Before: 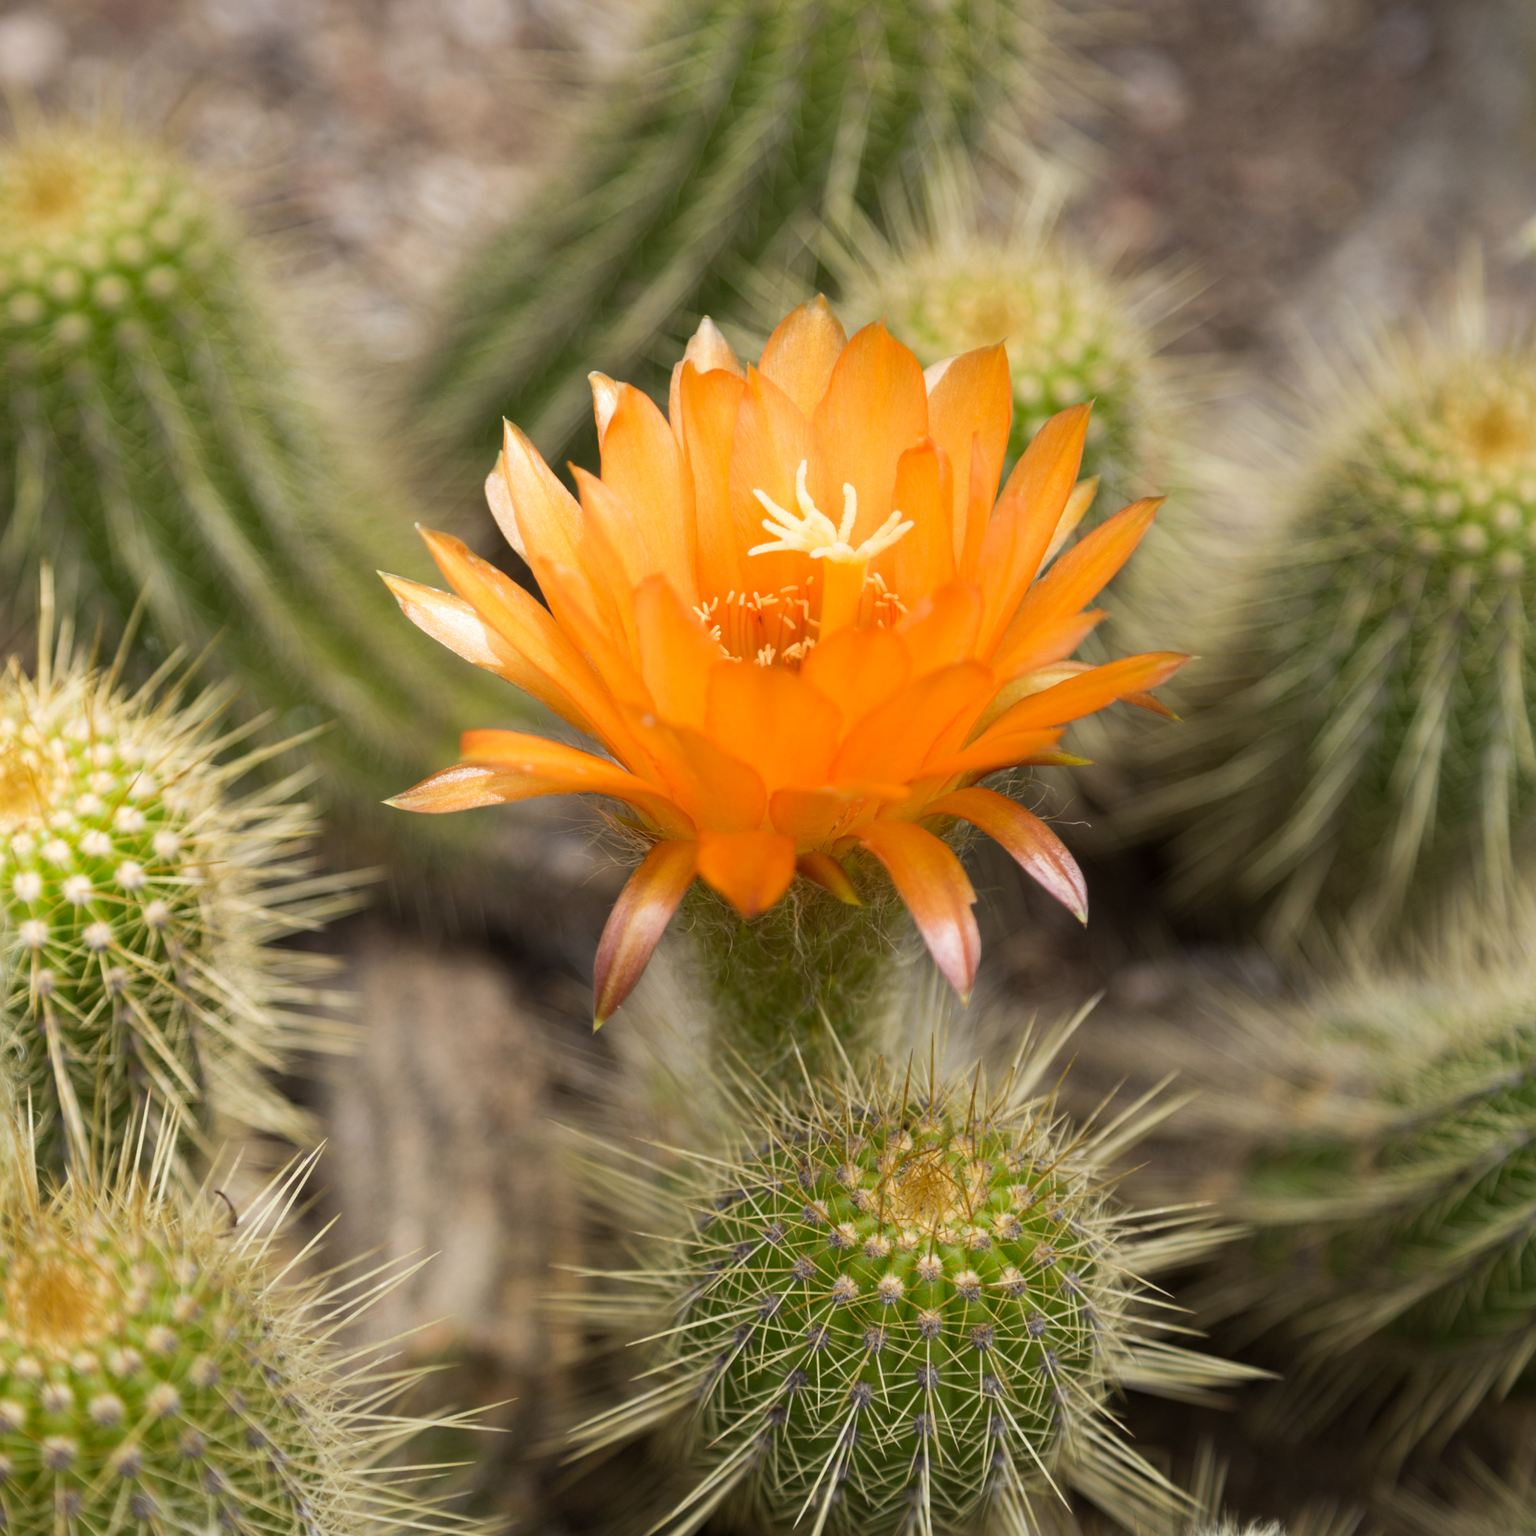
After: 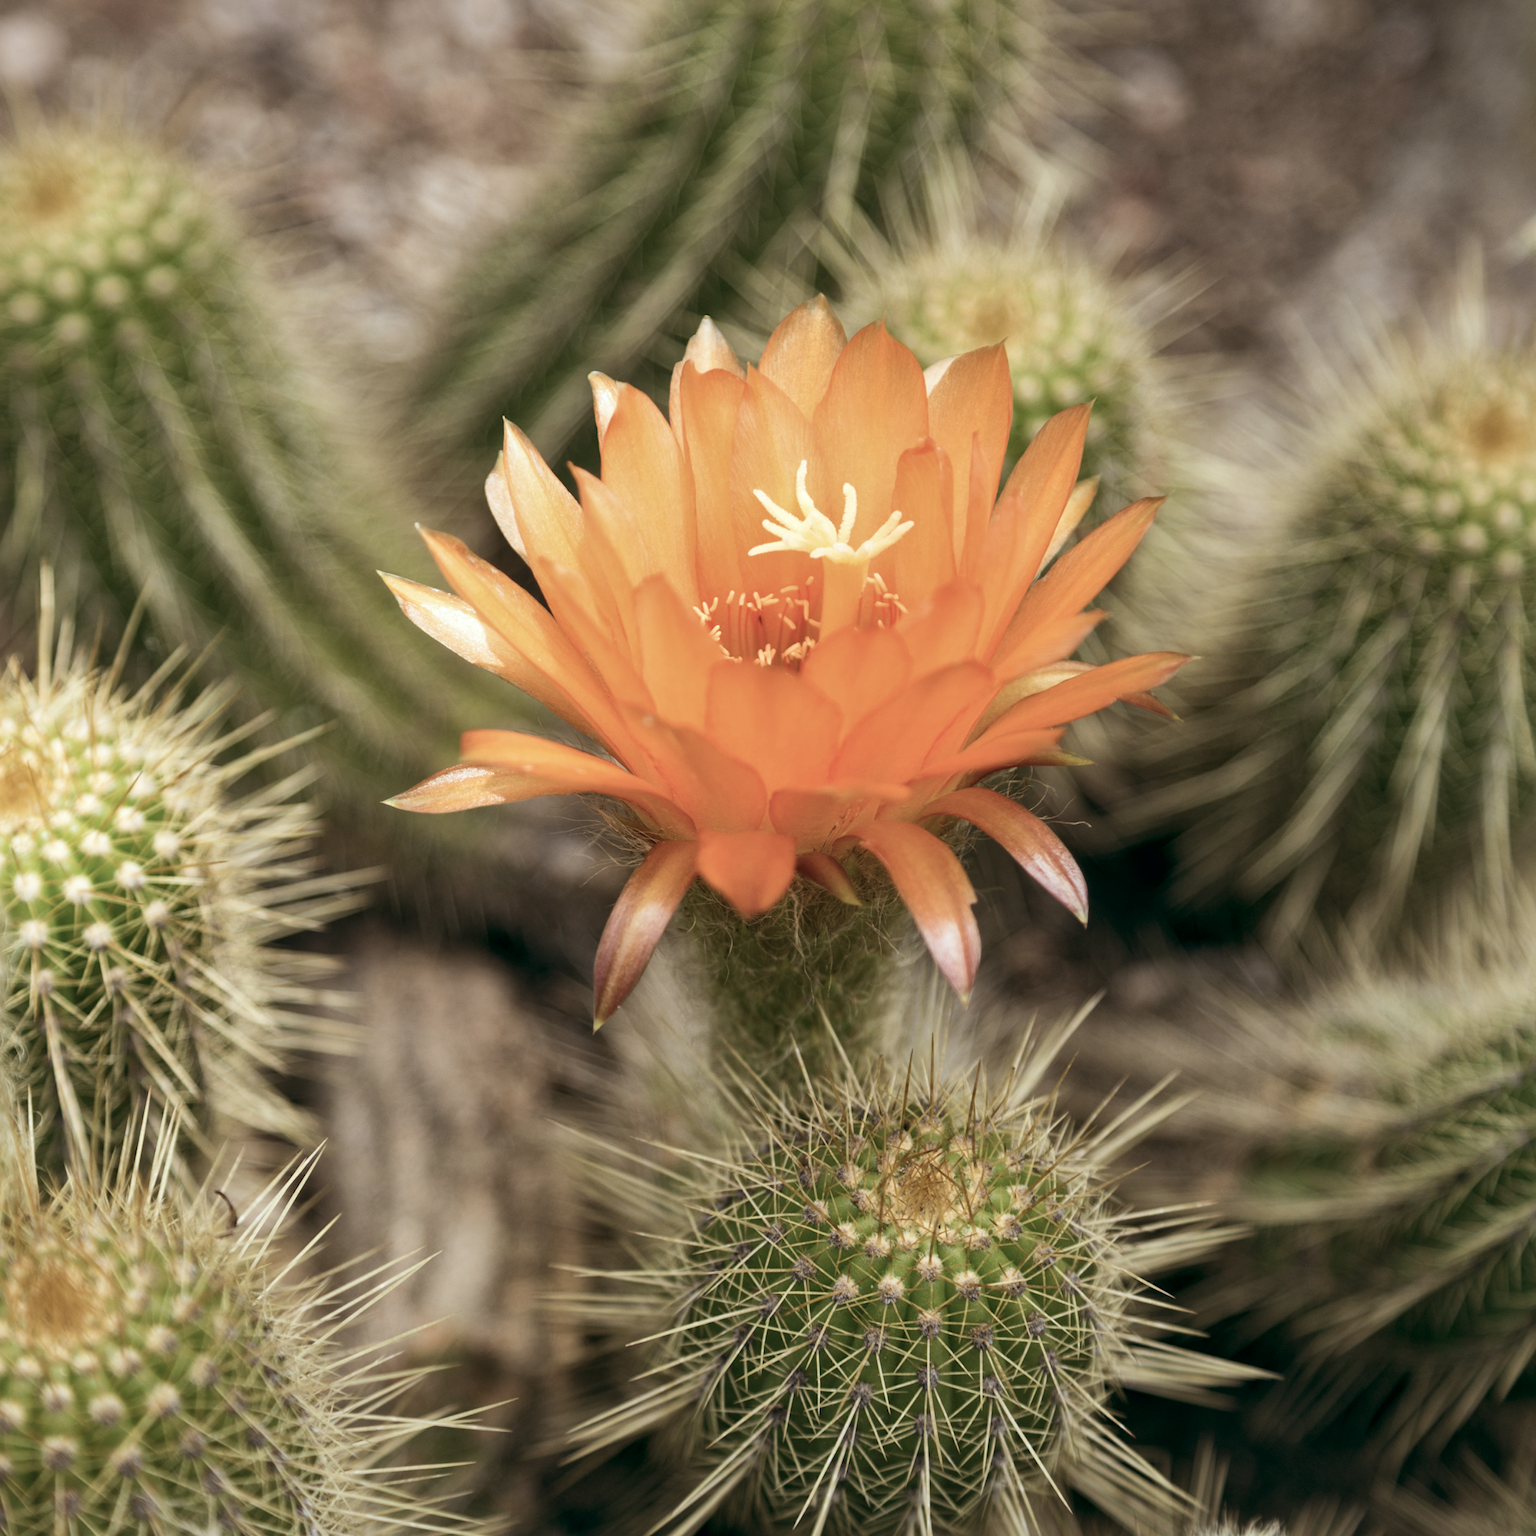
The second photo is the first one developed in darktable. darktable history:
color balance: lift [1, 0.994, 1.002, 1.006], gamma [0.957, 1.081, 1.016, 0.919], gain [0.97, 0.972, 1.01, 1.028], input saturation 91.06%, output saturation 79.8%
local contrast: mode bilateral grid, contrast 20, coarseness 50, detail 132%, midtone range 0.2
